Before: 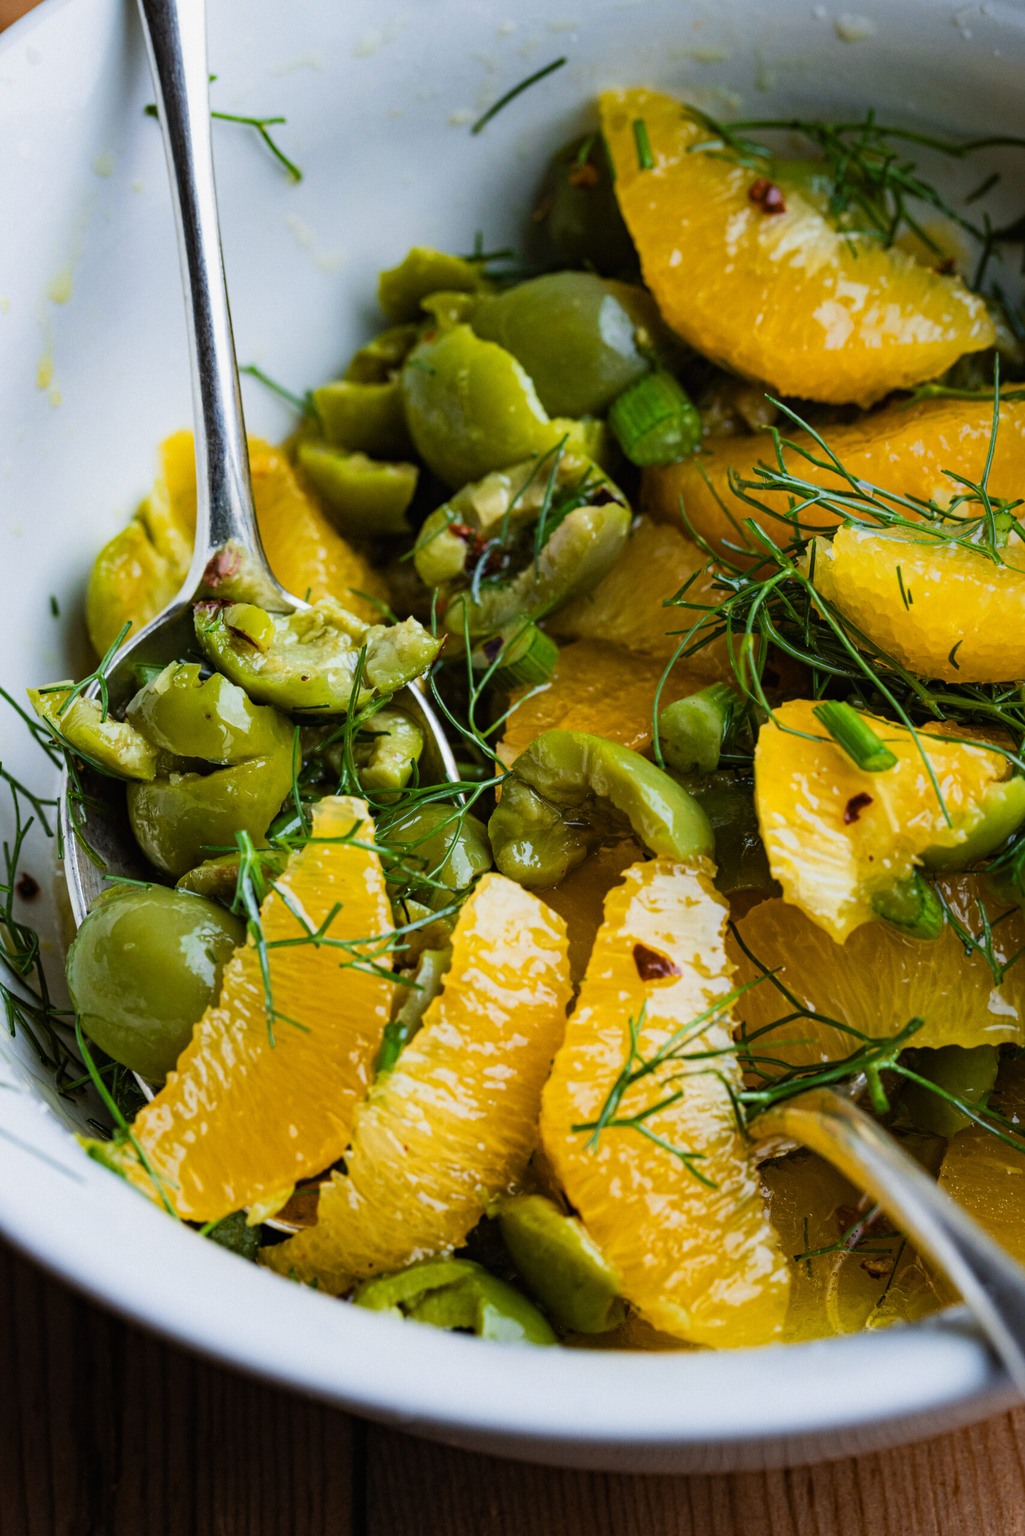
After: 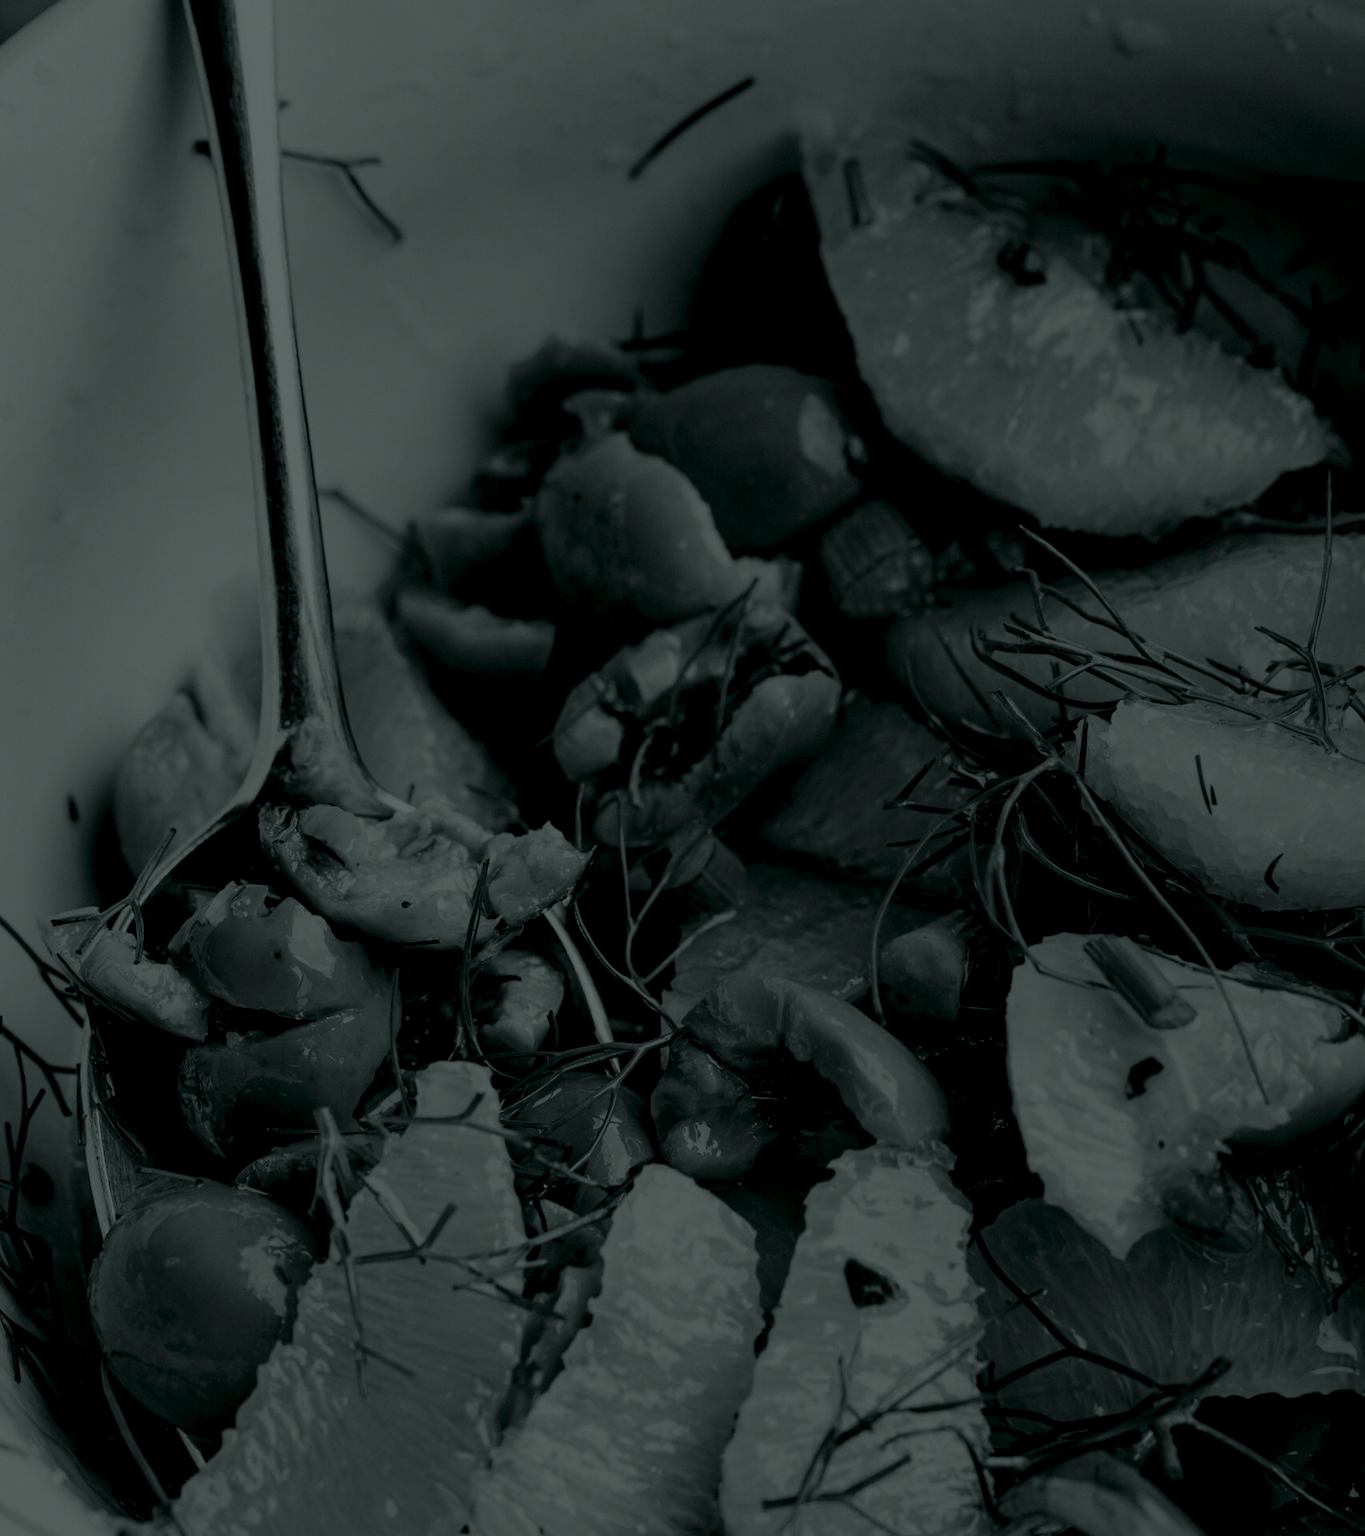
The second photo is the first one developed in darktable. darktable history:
colorize: hue 90°, saturation 19%, lightness 1.59%, version 1
crop: bottom 24.967%
tone equalizer: -8 EV -0.417 EV, -7 EV -0.389 EV, -6 EV -0.333 EV, -5 EV -0.222 EV, -3 EV 0.222 EV, -2 EV 0.333 EV, -1 EV 0.389 EV, +0 EV 0.417 EV, edges refinement/feathering 500, mask exposure compensation -1.57 EV, preserve details no
